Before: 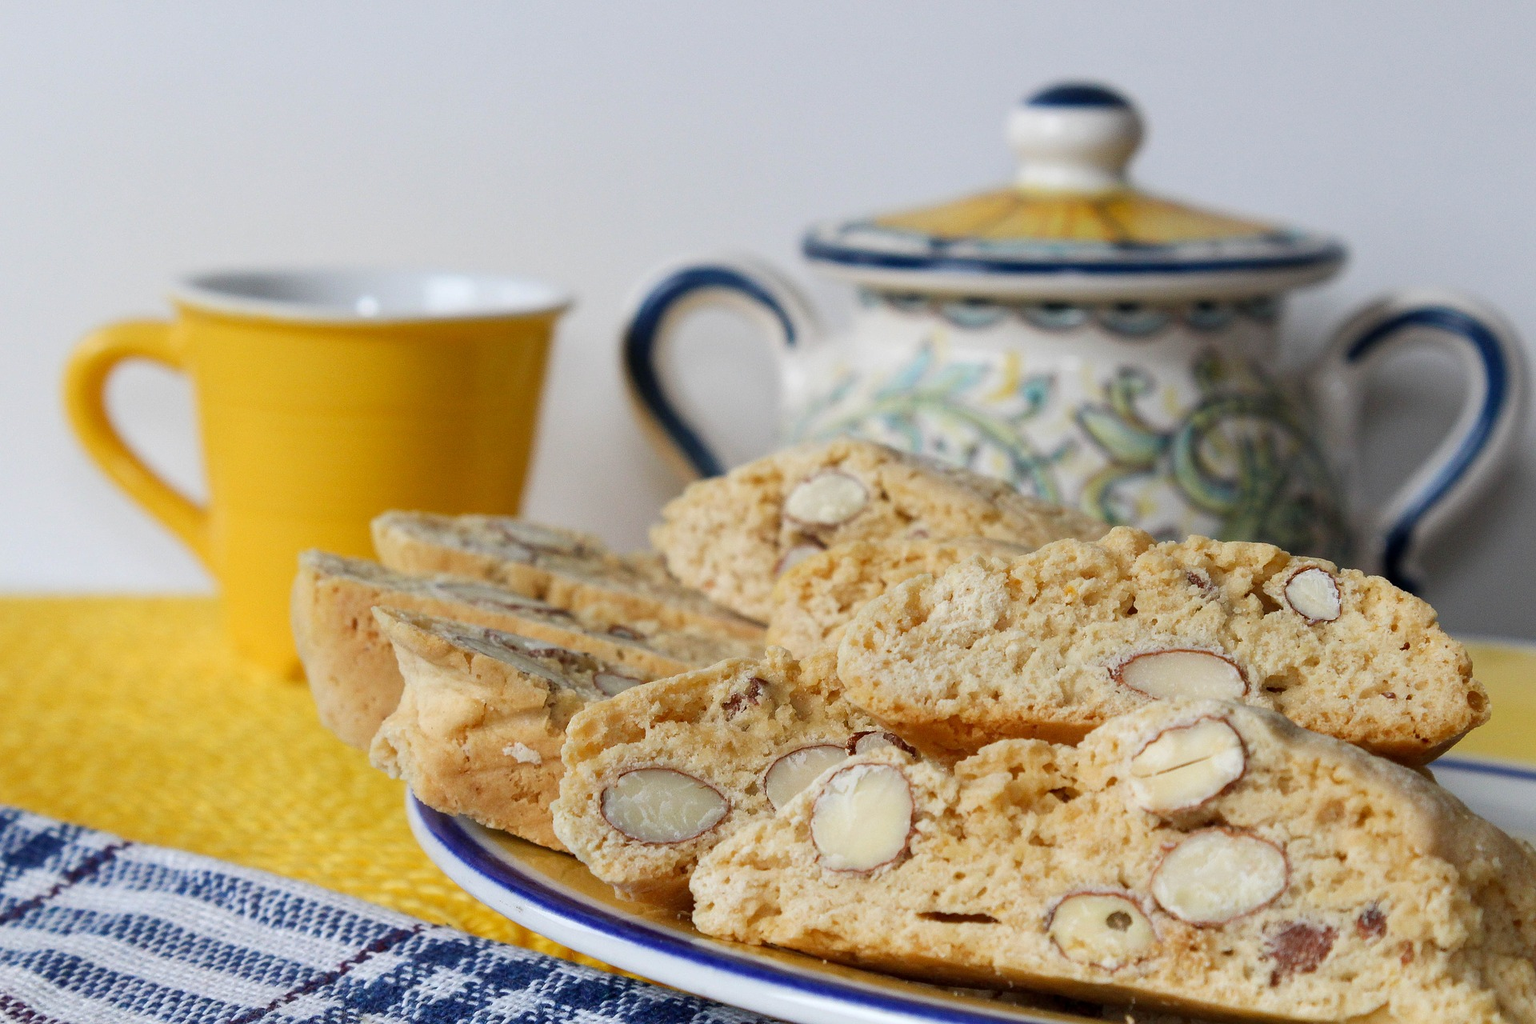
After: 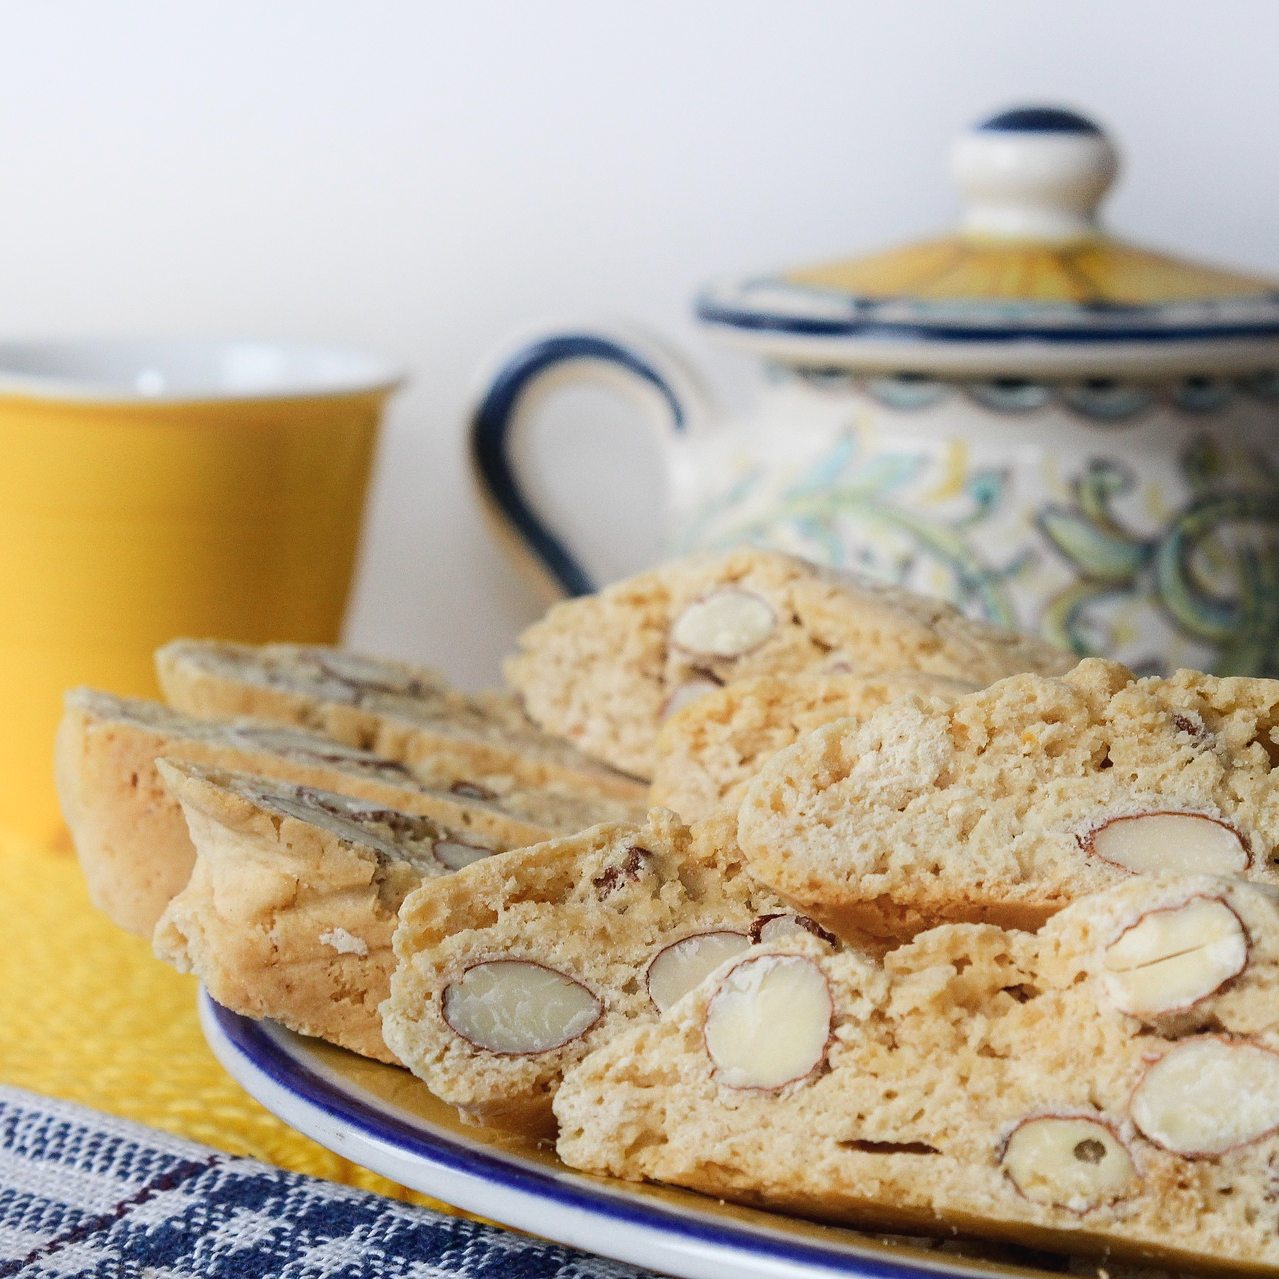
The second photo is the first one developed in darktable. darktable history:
tone equalizer: edges refinement/feathering 500, mask exposure compensation -1.57 EV, preserve details no
shadows and highlights: shadows -53.83, highlights 87.87, soften with gaussian
color balance rgb: perceptual saturation grading › global saturation 0.984%, global vibrance 7.201%, saturation formula JzAzBz (2021)
contrast equalizer: octaves 7, y [[0.406, 0.494, 0.589, 0.753, 0.877, 0.999], [0.5 ×6], [0.5 ×6], [0 ×6], [0 ×6]], mix 0.151
contrast brightness saturation: contrast -0.067, brightness -0.036, saturation -0.106
crop and rotate: left 16.115%, right 17.244%
